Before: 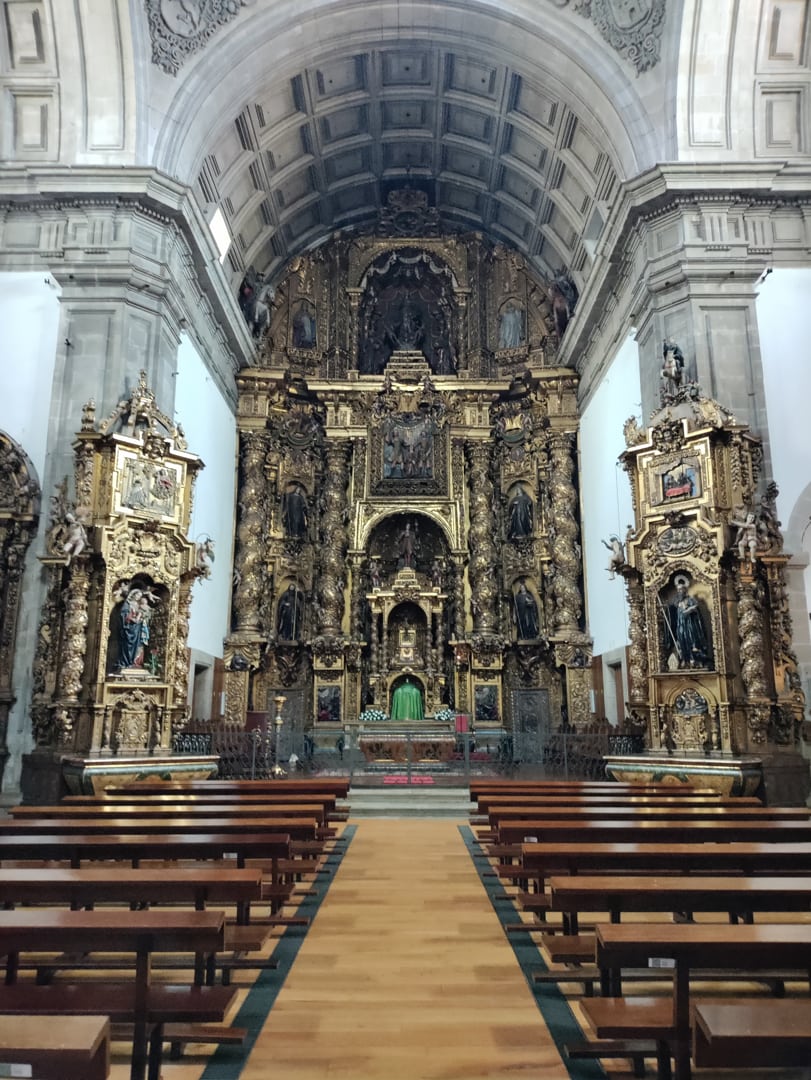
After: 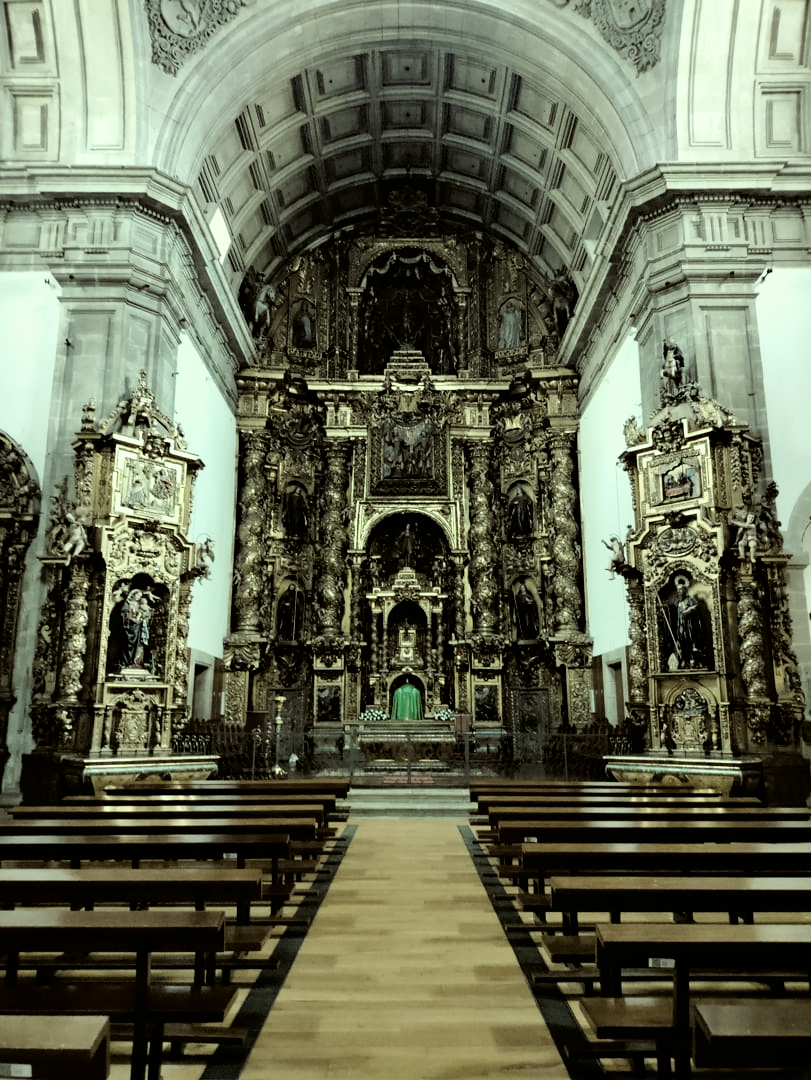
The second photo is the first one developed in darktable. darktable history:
color balance: lift [1, 1.015, 0.987, 0.985], gamma [1, 0.959, 1.042, 0.958], gain [0.927, 0.938, 1.072, 0.928], contrast 1.5%
color correction: highlights a* -2.68, highlights b* 2.57
tone curve: curves: ch1 [(0, 0) (0.173, 0.145) (0.467, 0.477) (0.808, 0.611) (1, 1)]; ch2 [(0, 0) (0.255, 0.314) (0.498, 0.509) (0.694, 0.64) (1, 1)], color space Lab, independent channels, preserve colors none
filmic rgb: black relative exposure -3.64 EV, white relative exposure 2.44 EV, hardness 3.29
